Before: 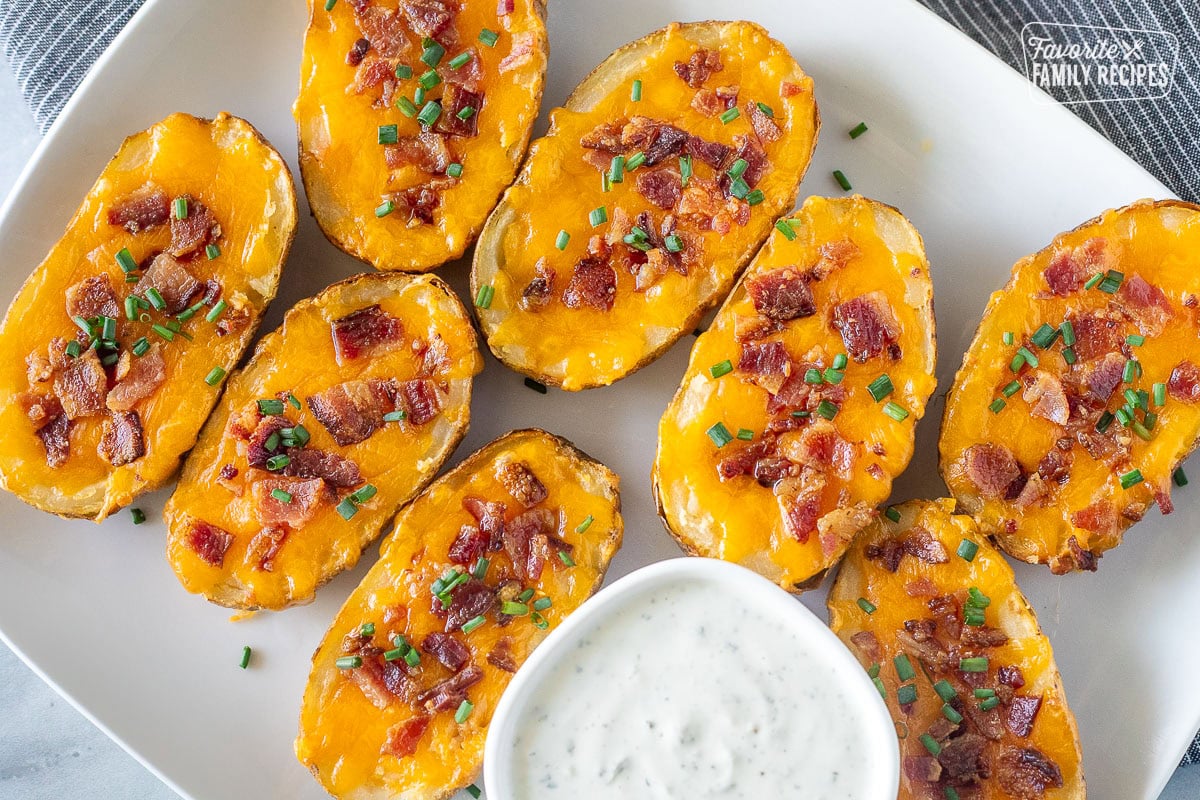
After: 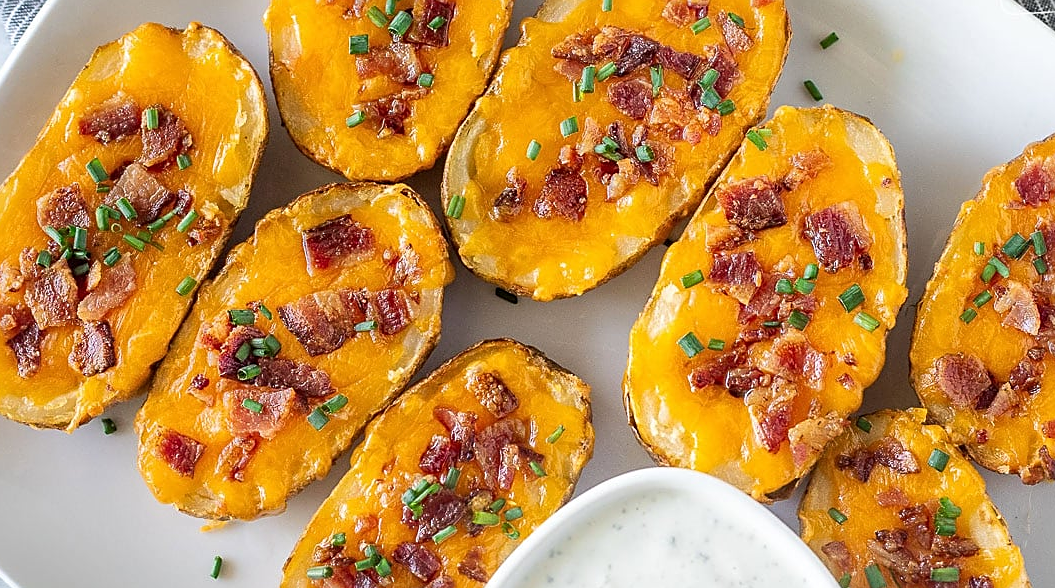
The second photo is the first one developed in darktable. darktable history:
sharpen: on, module defaults
crop and rotate: left 2.425%, top 11.305%, right 9.6%, bottom 15.08%
